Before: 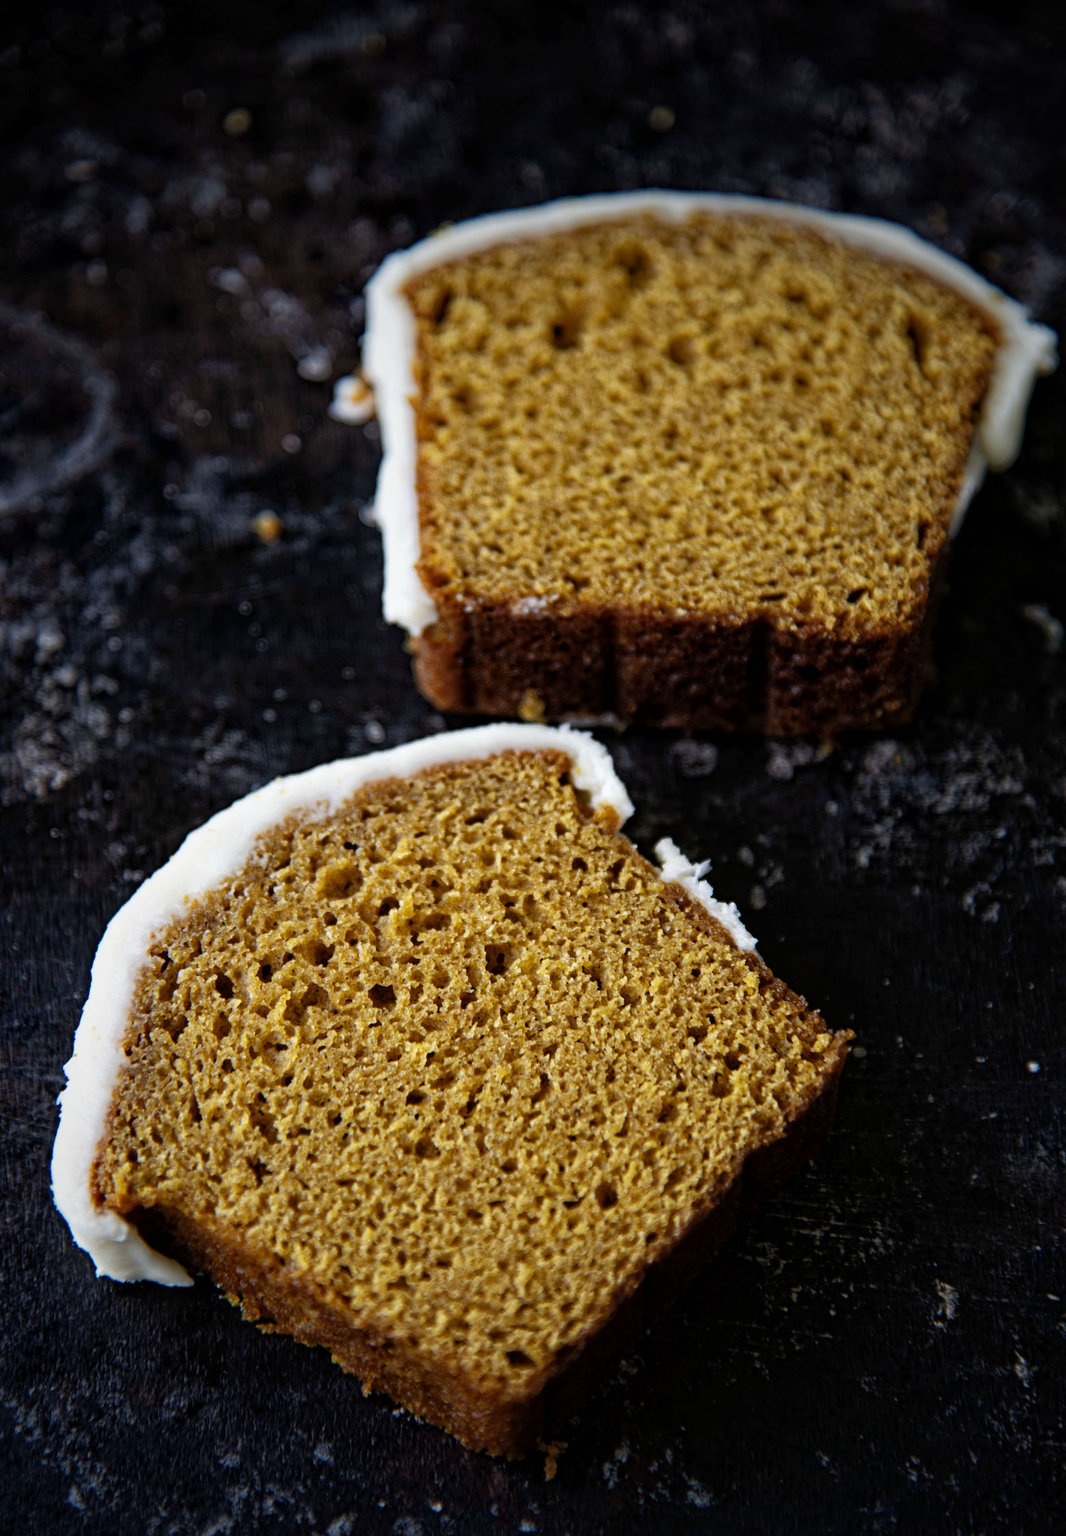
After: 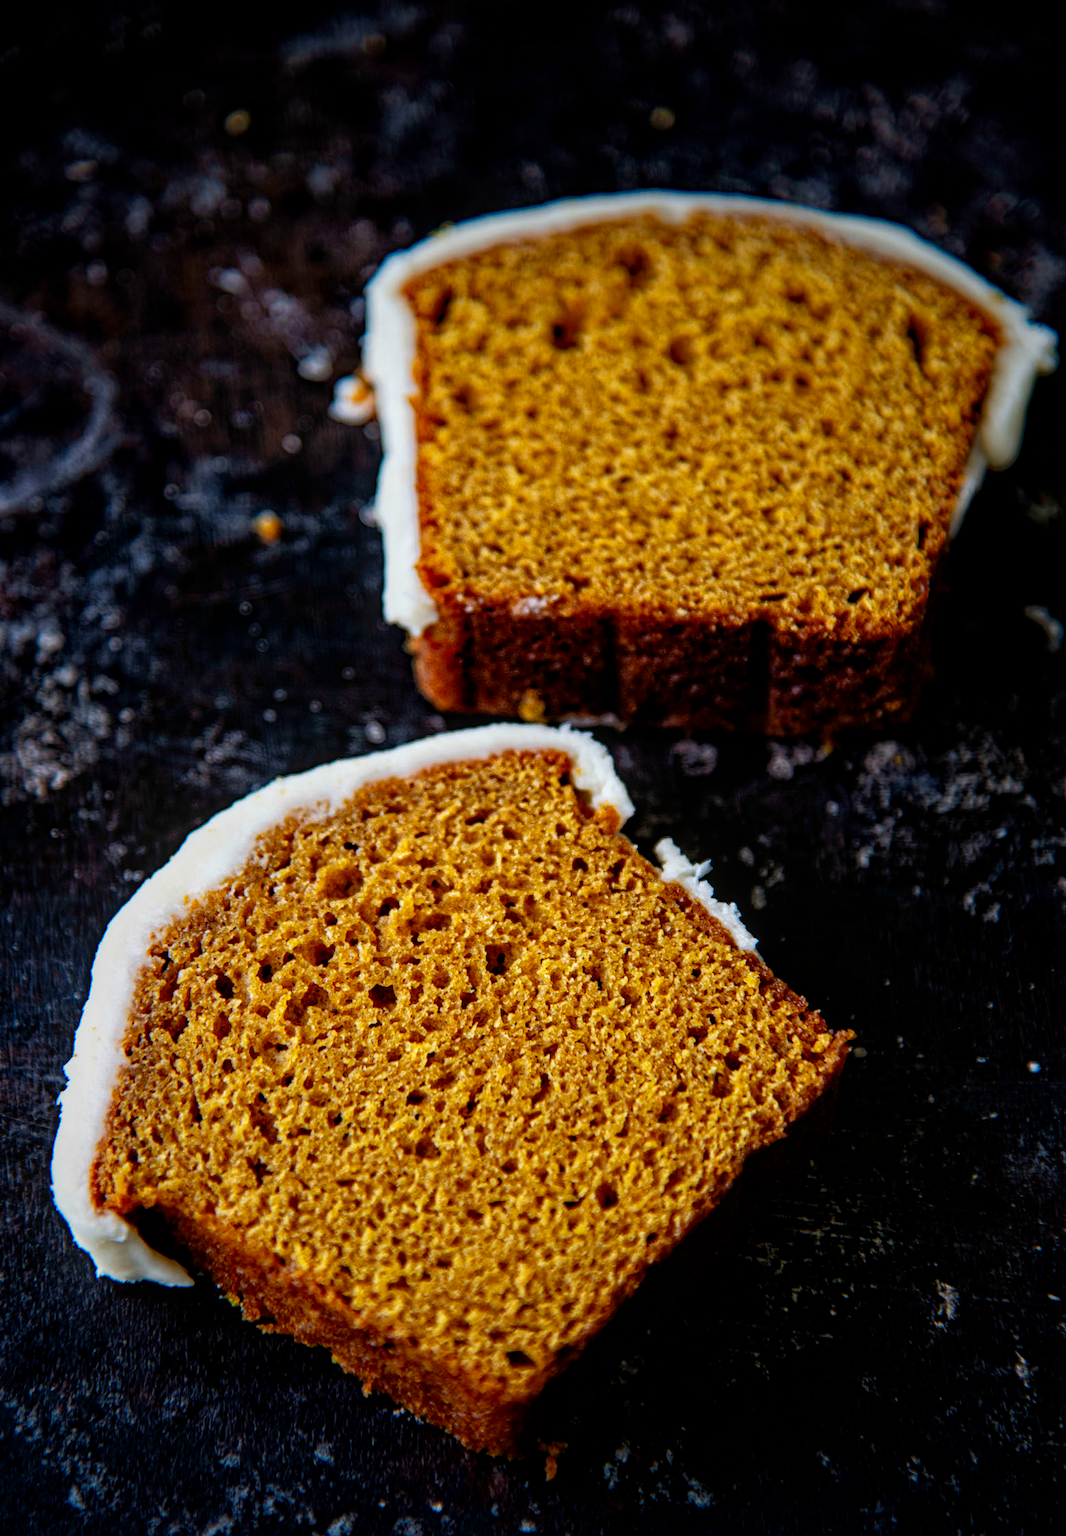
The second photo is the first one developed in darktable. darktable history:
local contrast: on, module defaults
color correction: highlights b* -0.001, saturation 1.36
tone equalizer: on, module defaults
